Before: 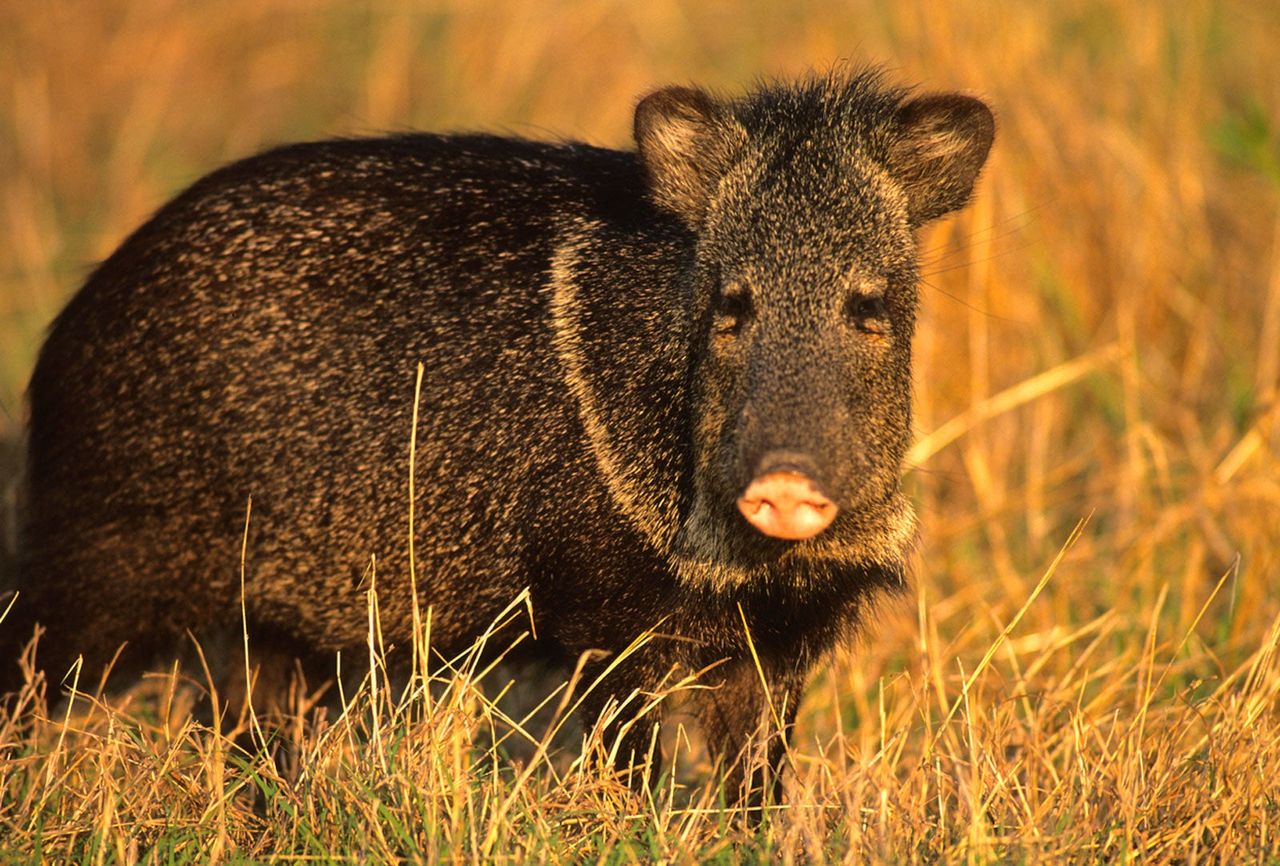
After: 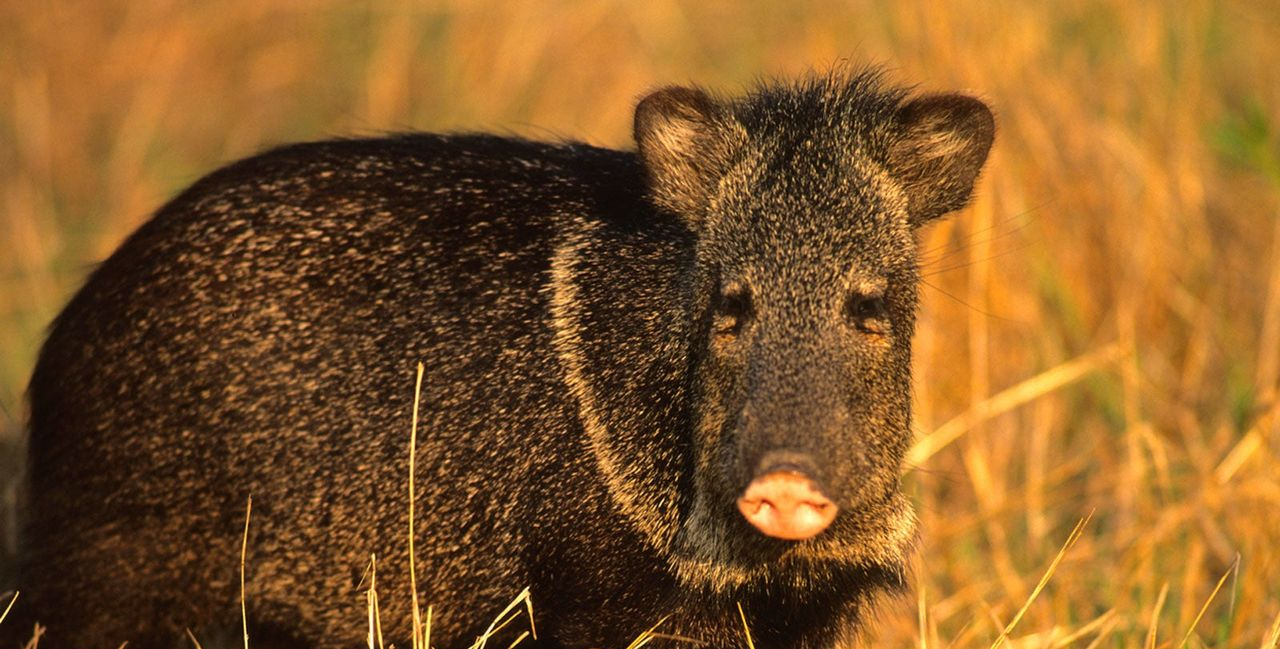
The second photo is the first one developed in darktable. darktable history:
crop: bottom 24.979%
